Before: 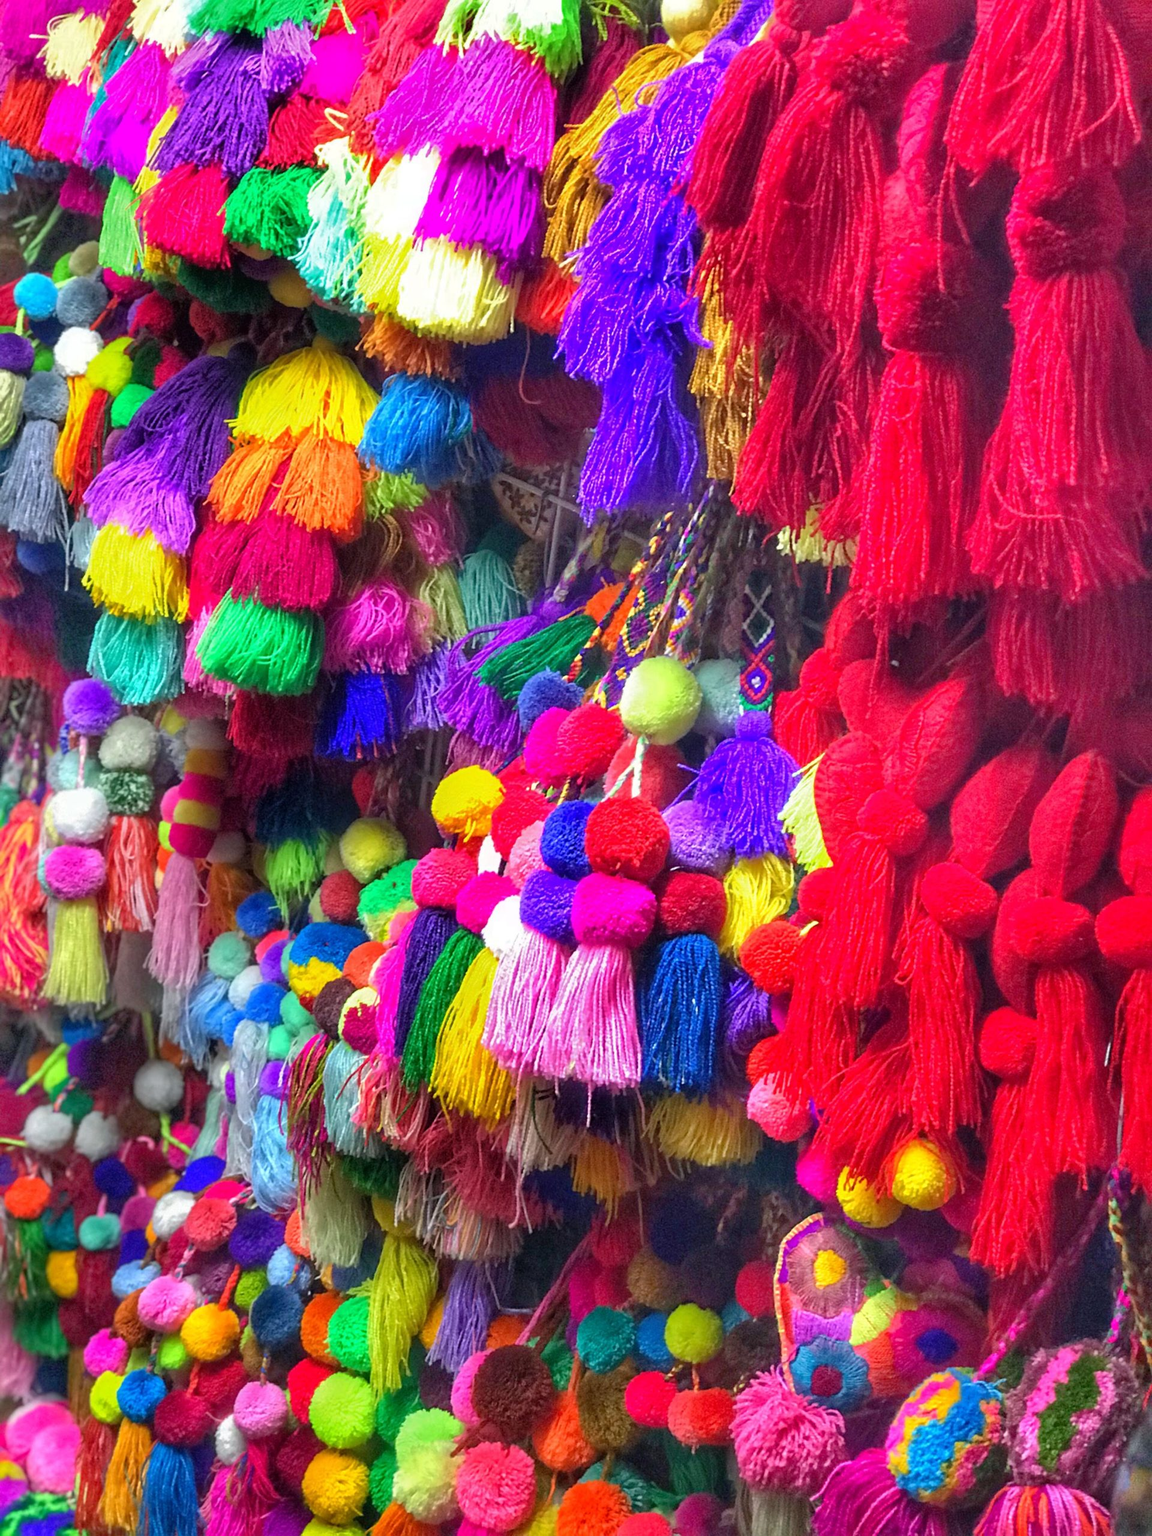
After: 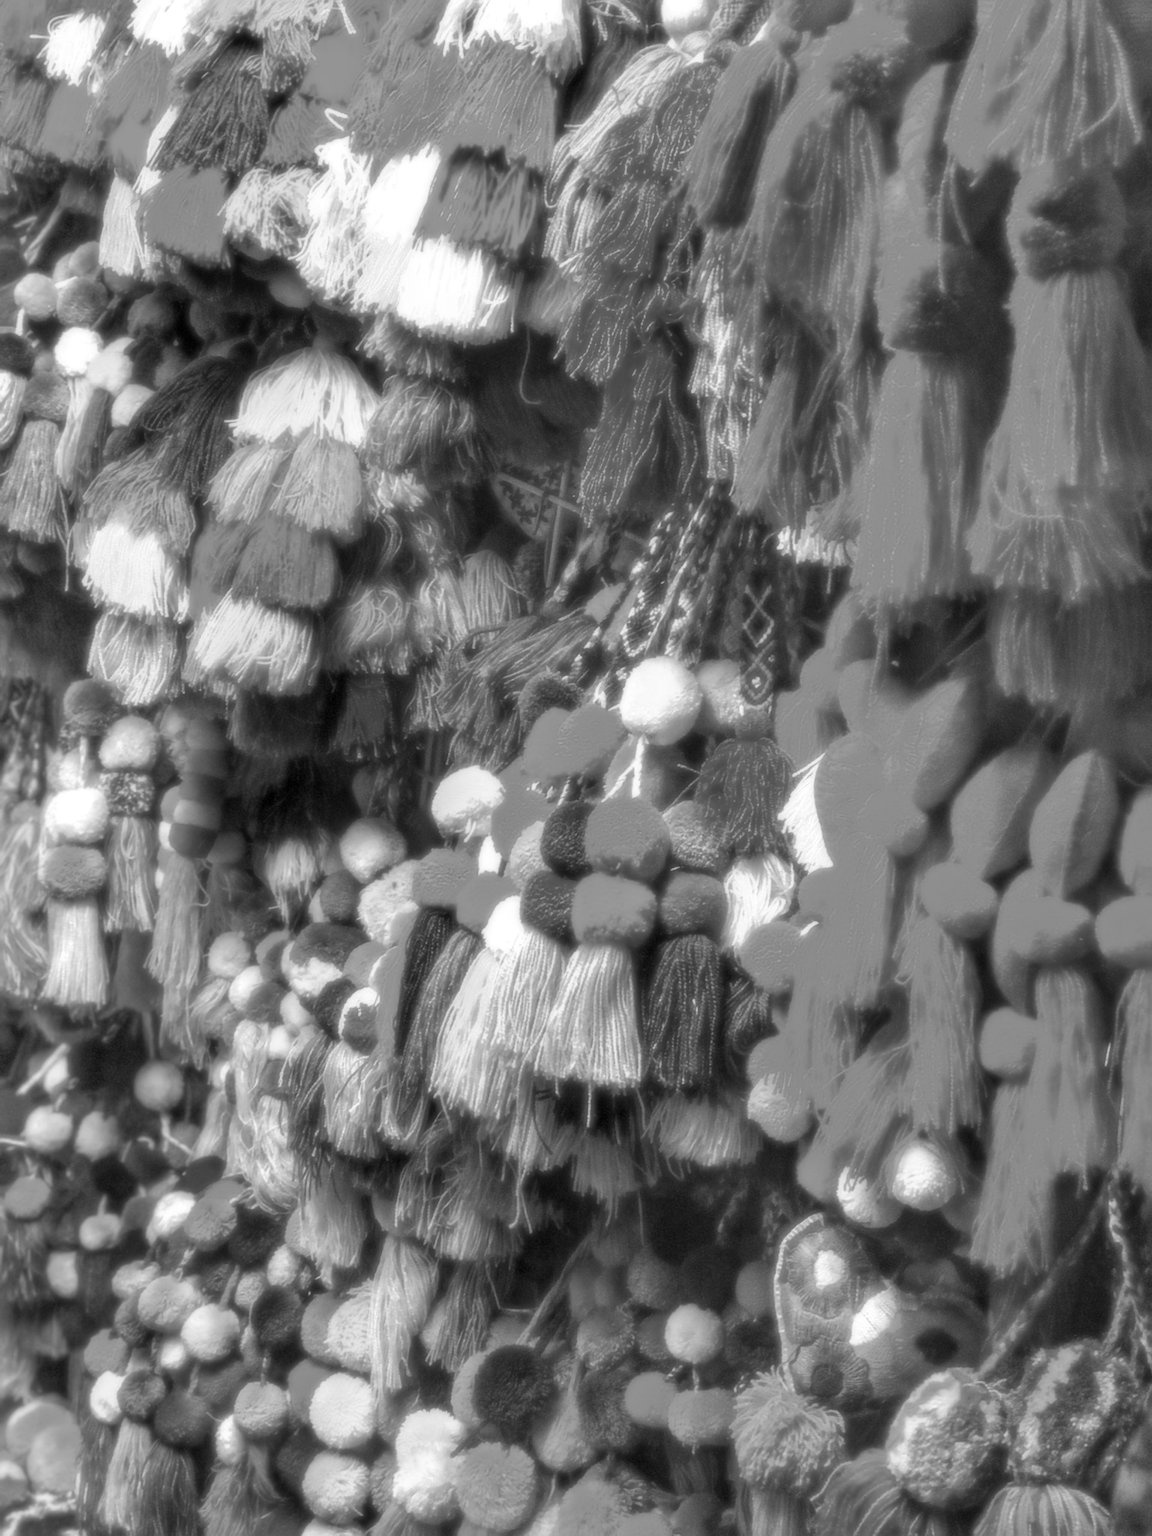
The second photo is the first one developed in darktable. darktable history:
tone equalizer: on, module defaults
white balance: red 1.045, blue 0.932
soften: size 8.67%, mix 49%
monochrome: on, module defaults
local contrast: on, module defaults
